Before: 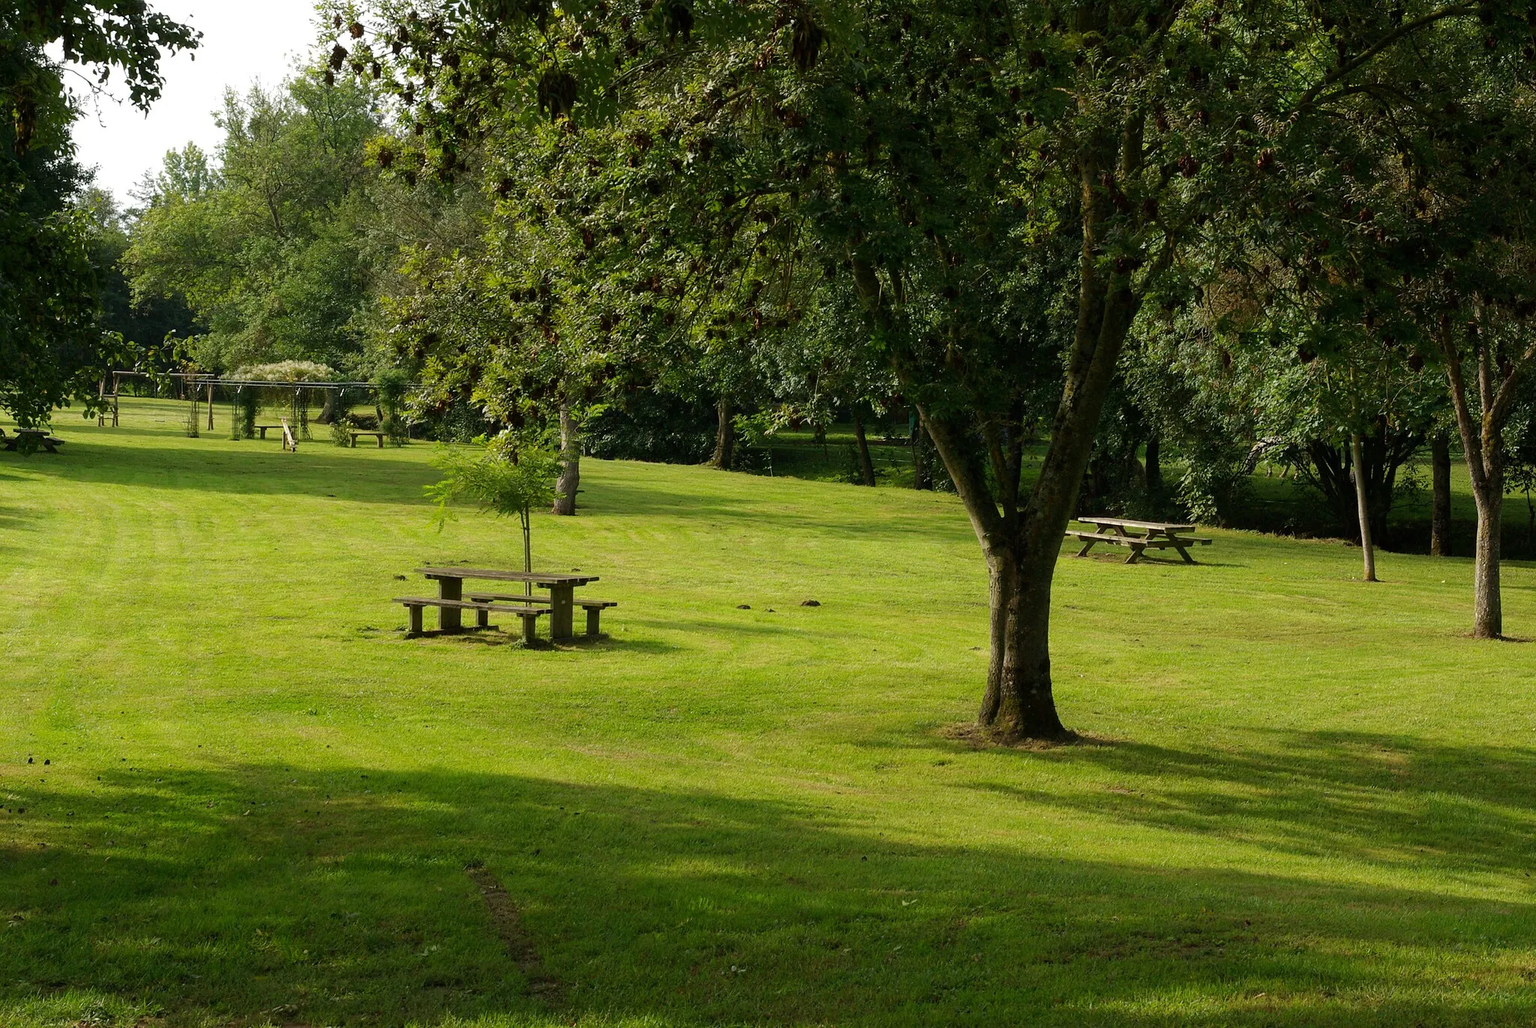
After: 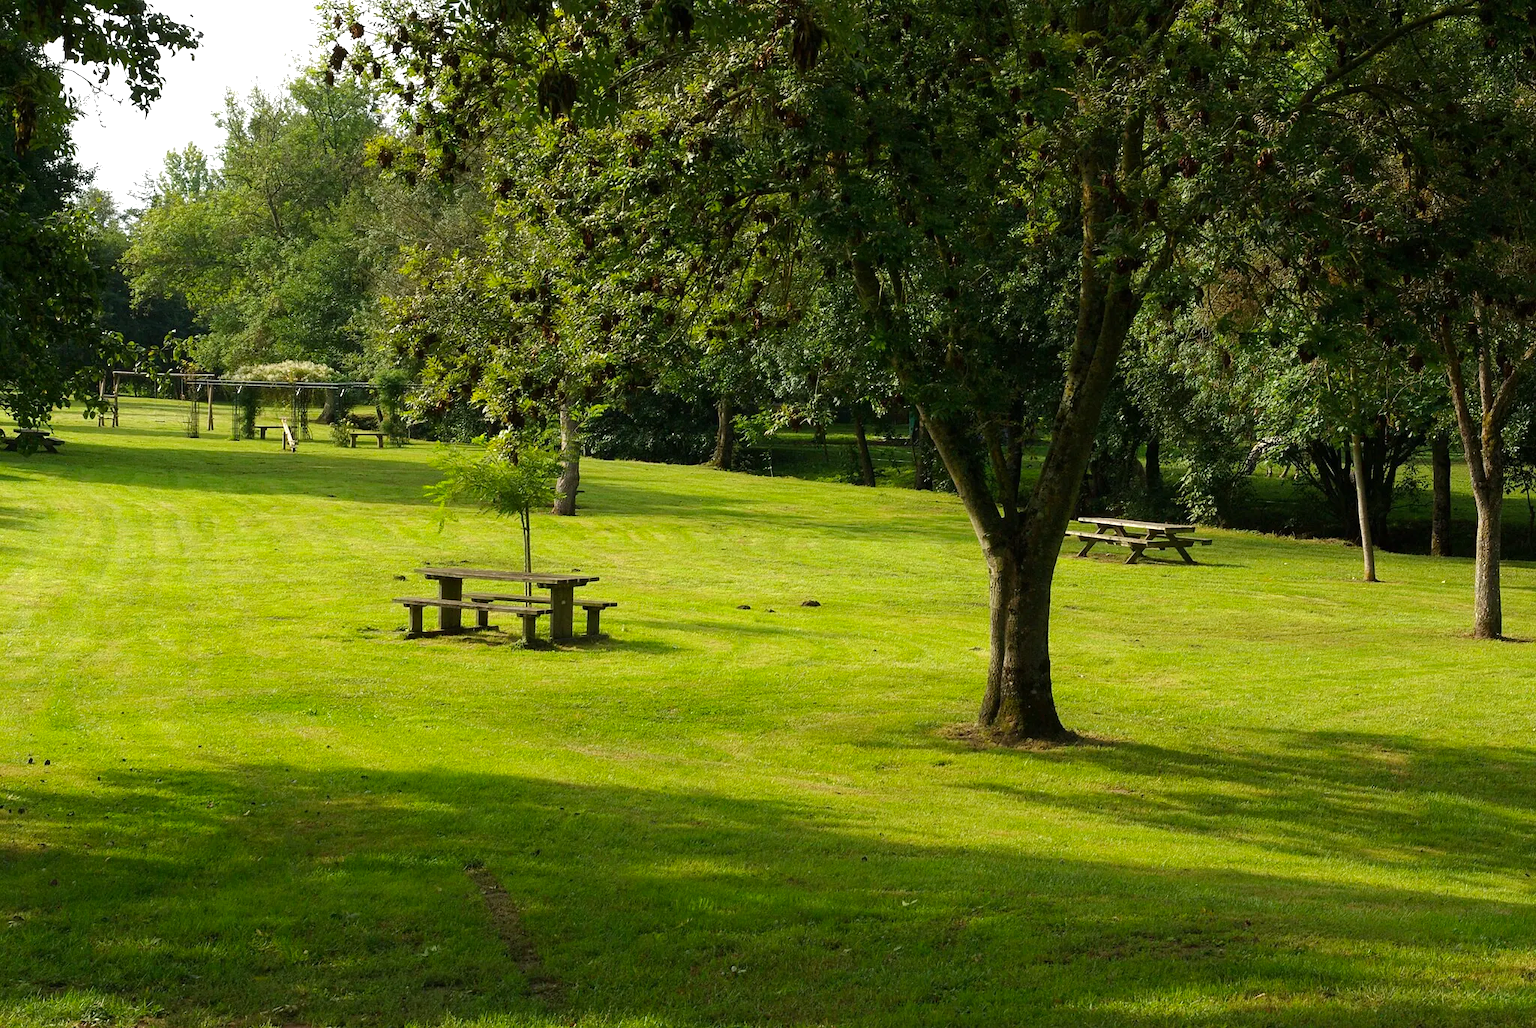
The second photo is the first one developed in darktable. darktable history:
color balance rgb: perceptual saturation grading › global saturation 4.748%, perceptual brilliance grading › global brilliance 11.082%
